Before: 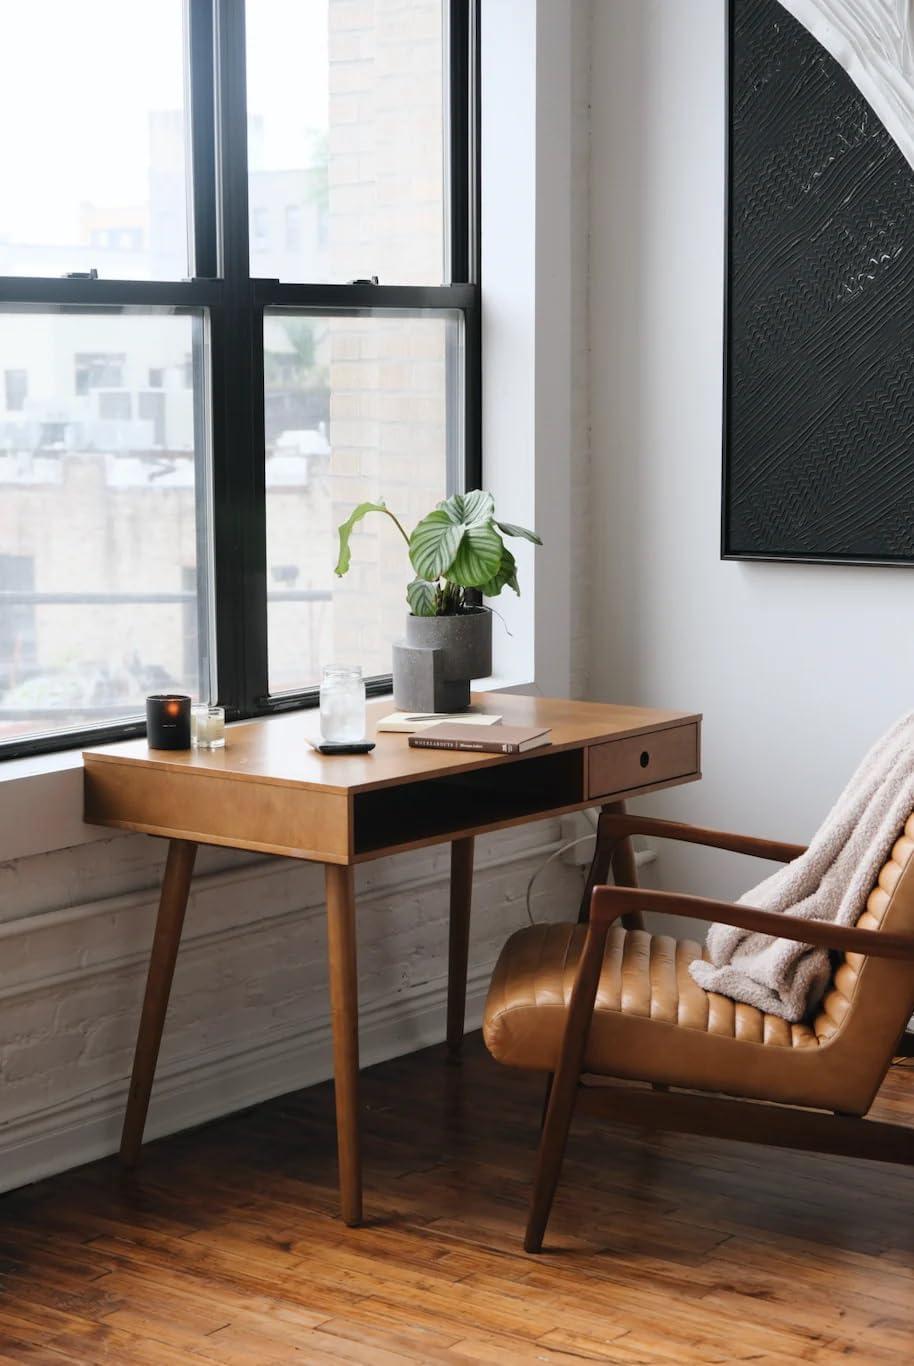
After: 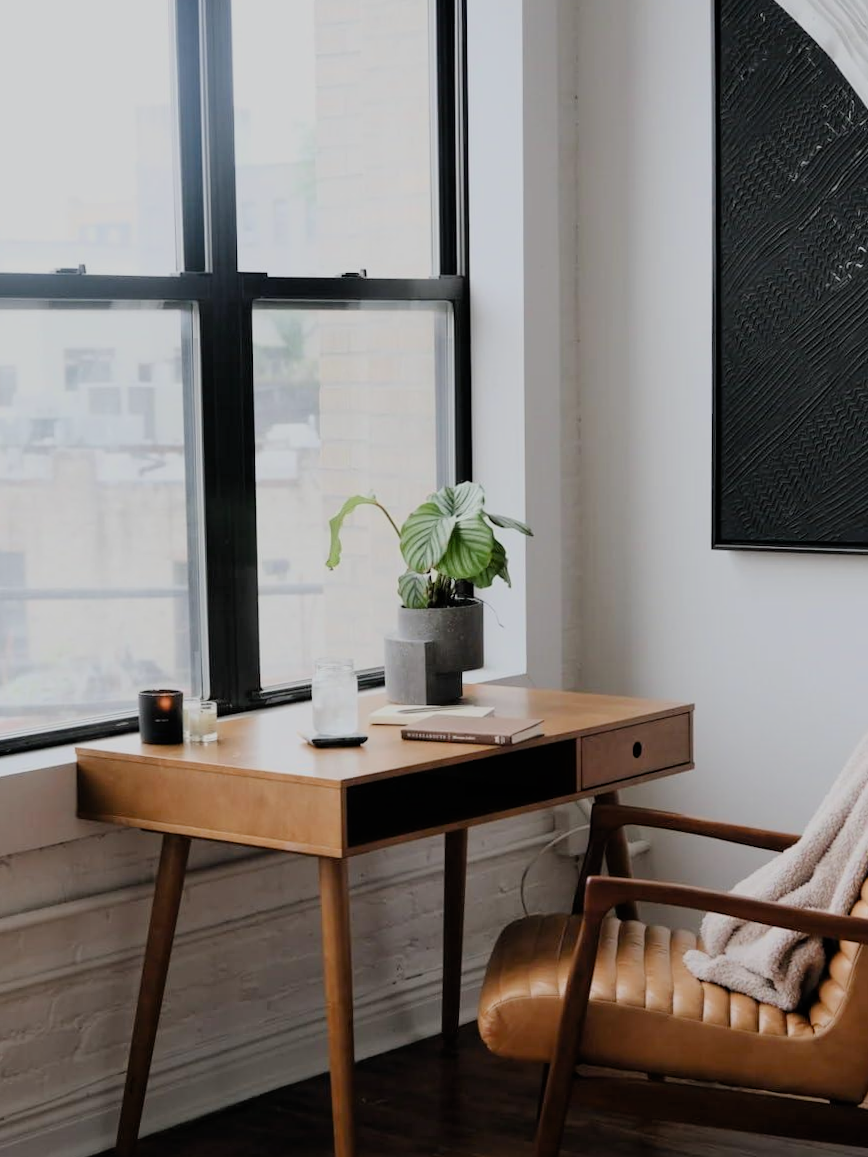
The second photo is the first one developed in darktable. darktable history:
crop and rotate: angle 0.513°, left 0.269%, right 3.486%, bottom 14.134%
contrast brightness saturation: contrast 0.014, saturation -0.058
color balance rgb: perceptual saturation grading › global saturation 0.854%, perceptual saturation grading › highlights -19.753%, perceptual saturation grading › shadows 19.324%
filmic rgb: black relative exposure -7.26 EV, white relative exposure 5.07 EV, hardness 3.2, color science v6 (2022), iterations of high-quality reconstruction 0, enable highlight reconstruction true
